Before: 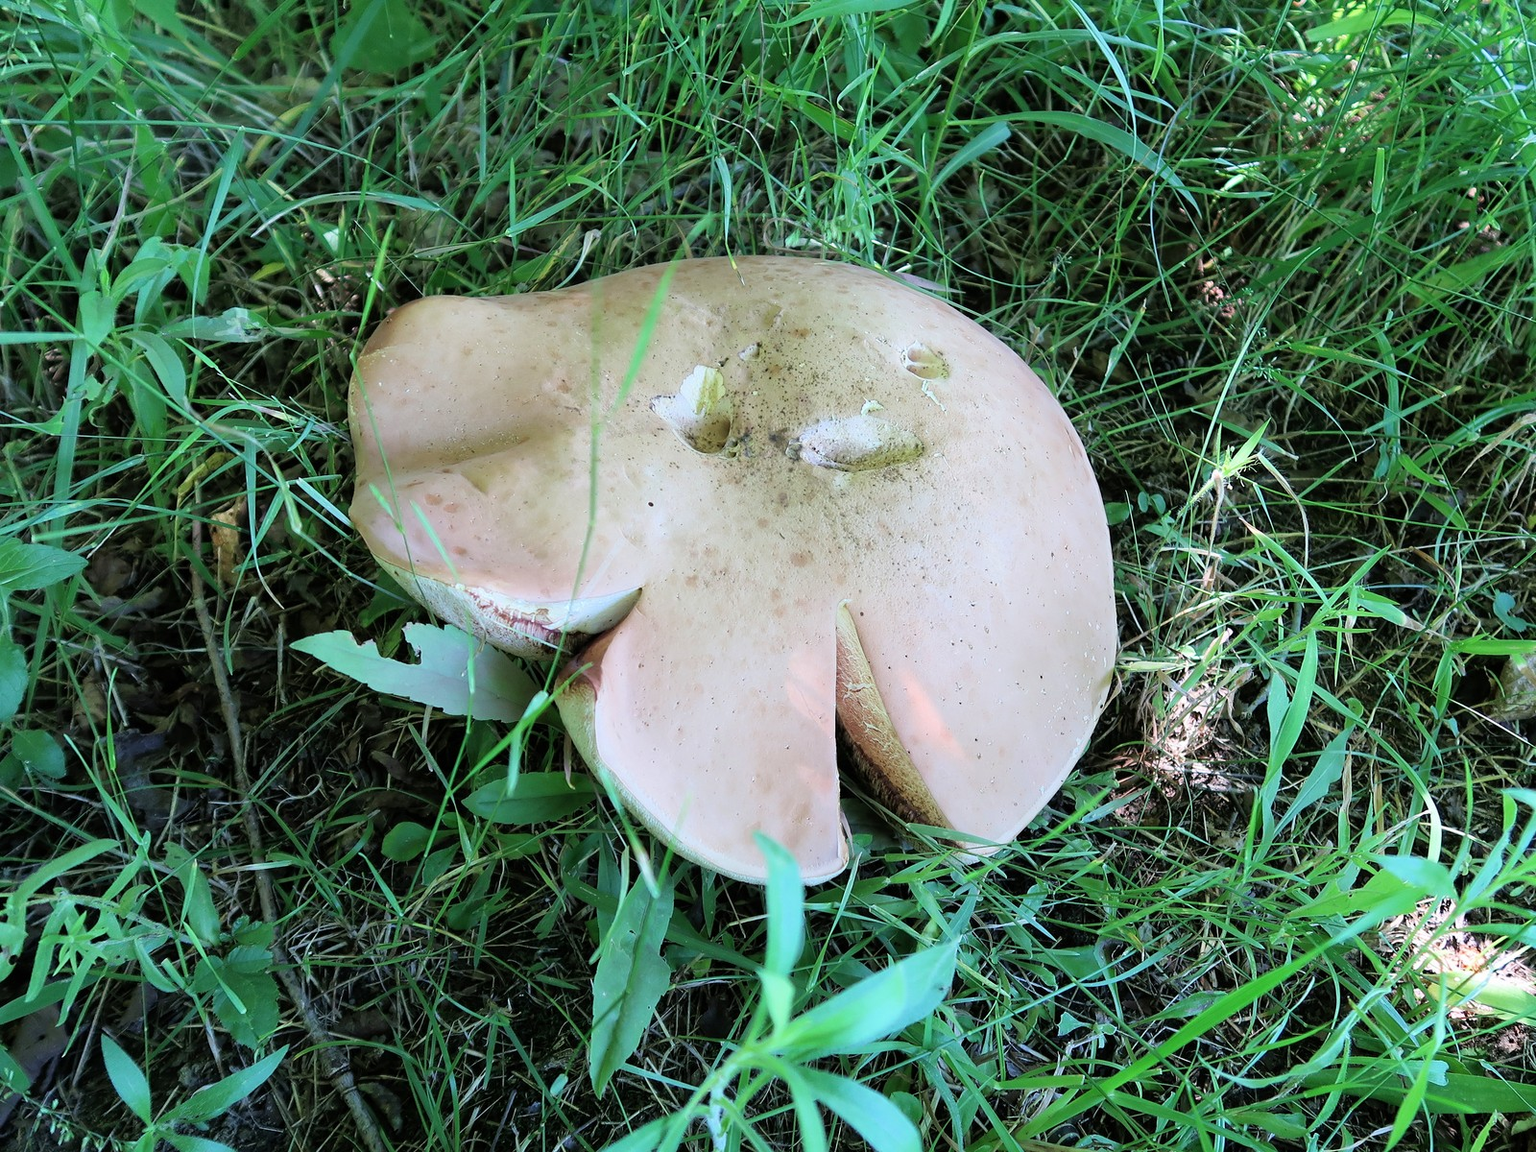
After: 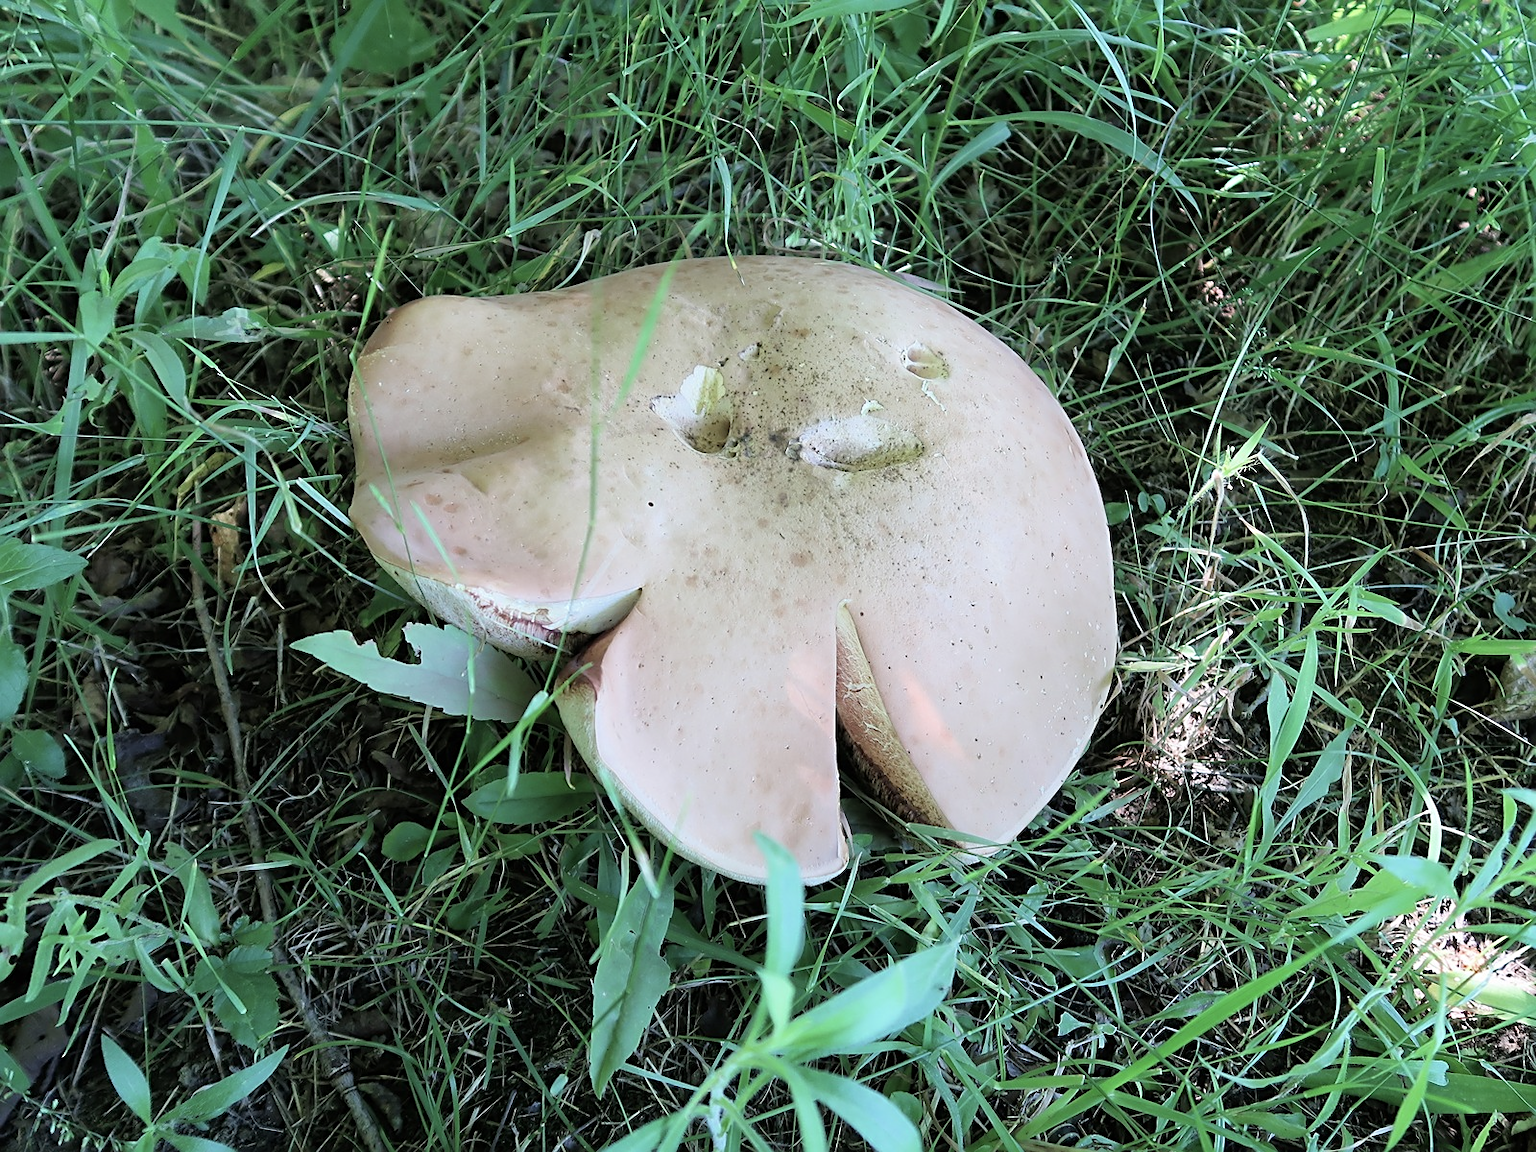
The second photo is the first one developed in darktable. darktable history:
sharpen: on, module defaults
contrast equalizer: y [[0.5 ×4, 0.467, 0.376], [0.5 ×6], [0.5 ×6], [0 ×6], [0 ×6]]
contrast brightness saturation: saturation -0.05
color correction: saturation 0.8
